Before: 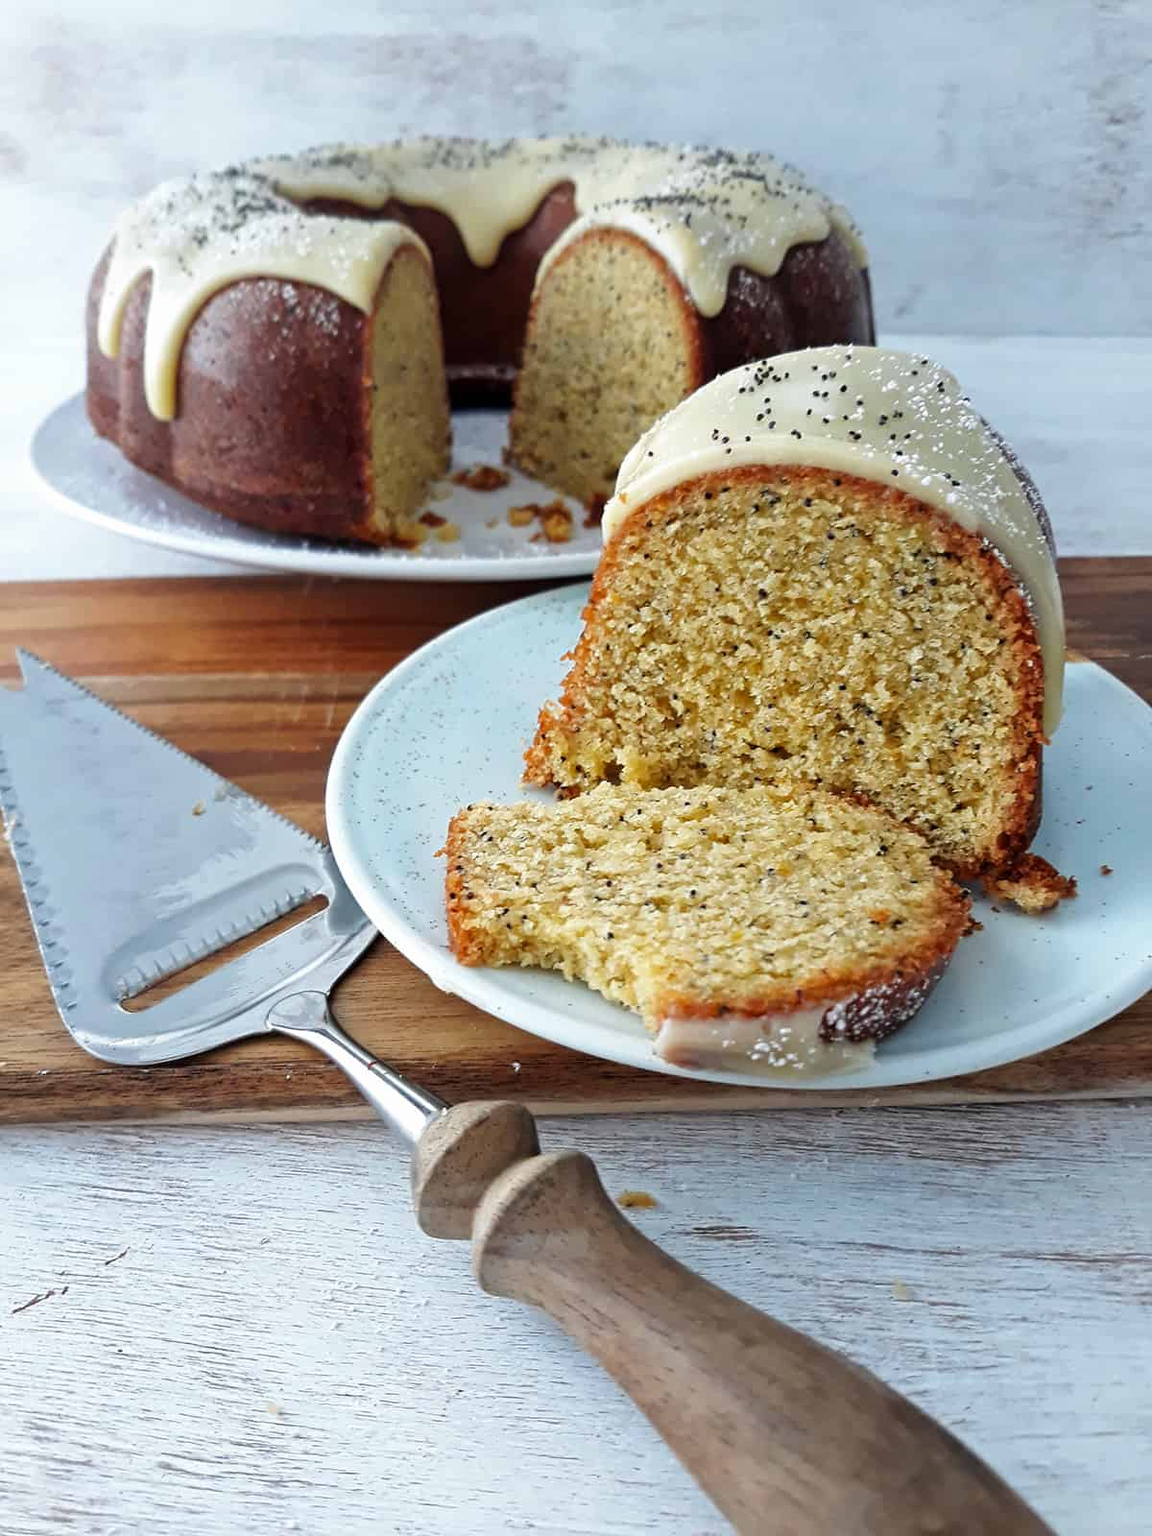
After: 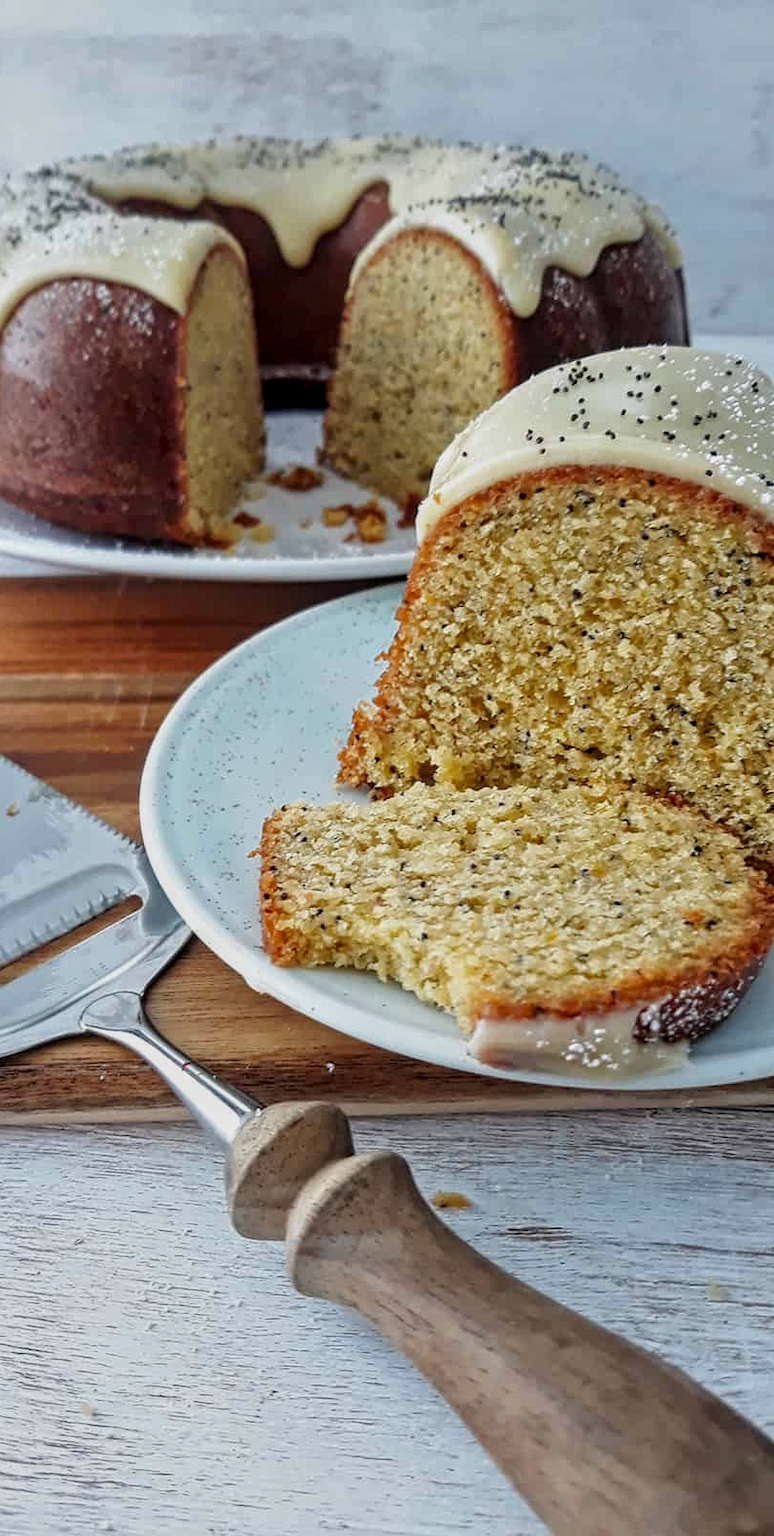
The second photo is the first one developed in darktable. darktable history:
crop and rotate: left 16.191%, right 16.623%
tone equalizer: -8 EV -0.001 EV, -7 EV 0.005 EV, -6 EV -0.03 EV, -5 EV 0.013 EV, -4 EV -0.012 EV, -3 EV 0.012 EV, -2 EV -0.068 EV, -1 EV -0.305 EV, +0 EV -0.561 EV, luminance estimator HSV value / RGB max
local contrast: on, module defaults
